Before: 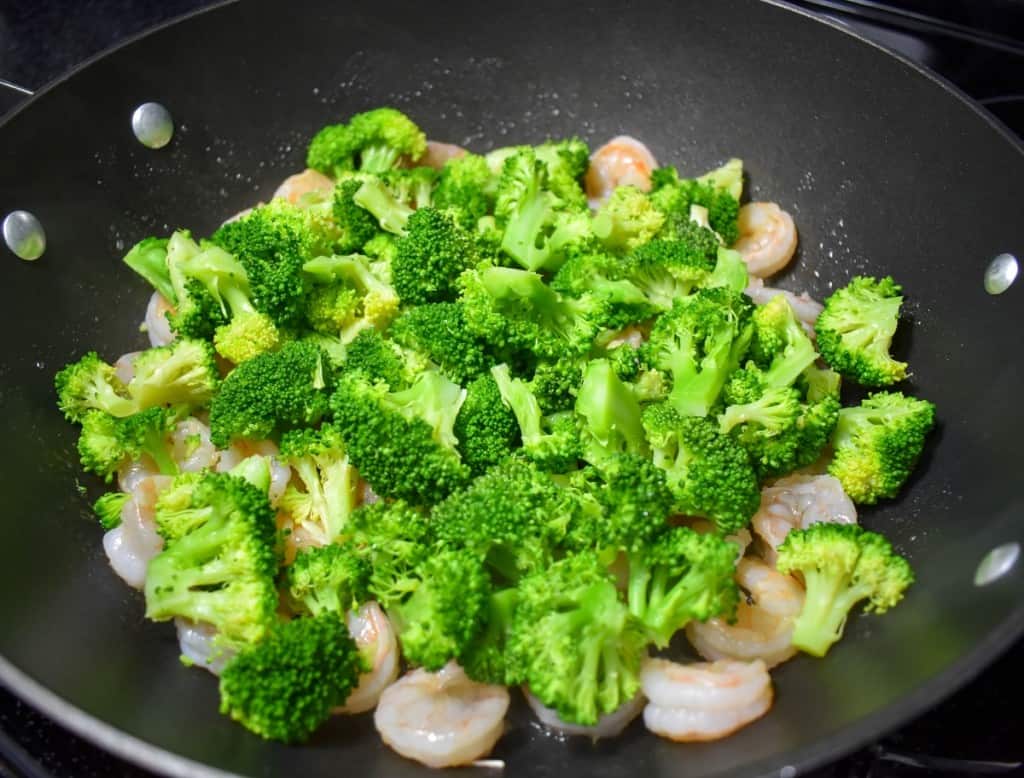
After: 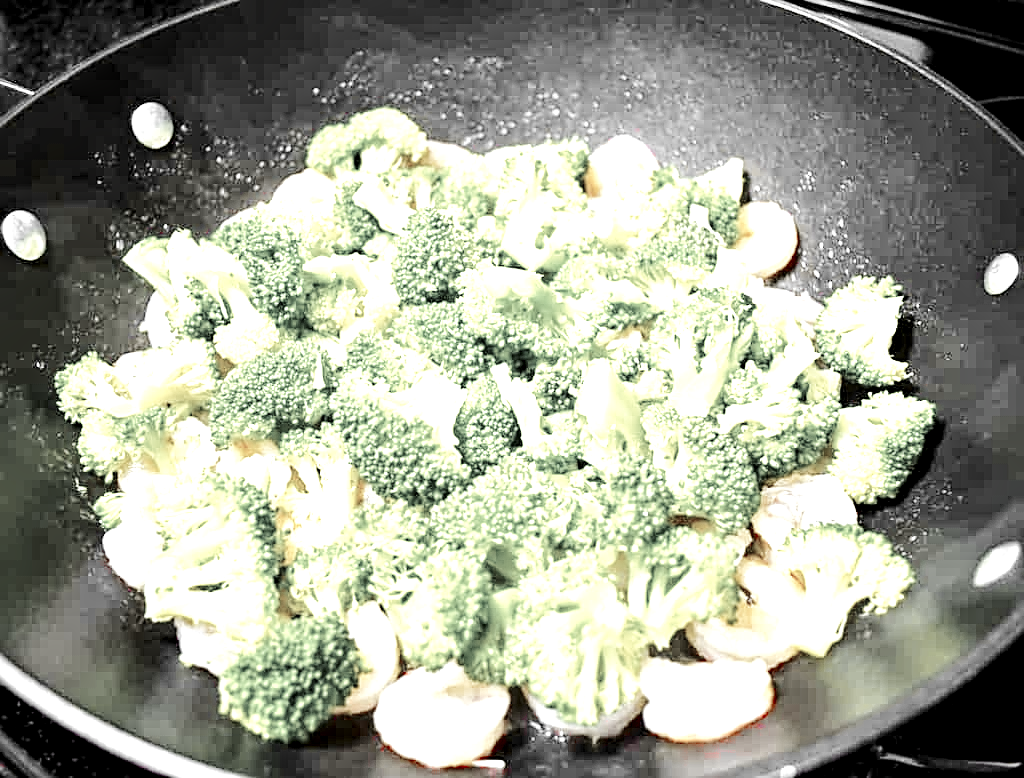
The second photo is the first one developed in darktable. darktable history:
exposure: black level correction 0, exposure 1.453 EV, compensate highlight preservation false
local contrast: highlights 105%, shadows 102%, detail 201%, midtone range 0.2
haze removal: compatibility mode true, adaptive false
color zones: curves: ch1 [(0, 0.831) (0.08, 0.771) (0.157, 0.268) (0.241, 0.207) (0.562, -0.005) (0.714, -0.013) (0.876, 0.01) (1, 0.831)]
base curve: curves: ch0 [(0, 0) (0.028, 0.03) (0.121, 0.232) (0.46, 0.748) (0.859, 0.968) (1, 1)], preserve colors none
sharpen: on, module defaults
tone curve: curves: ch0 [(0.003, 0) (0.066, 0.031) (0.163, 0.112) (0.264, 0.238) (0.395, 0.408) (0.517, 0.56) (0.684, 0.734) (0.791, 0.814) (1, 1)]; ch1 [(0, 0) (0.164, 0.115) (0.337, 0.332) (0.39, 0.398) (0.464, 0.461) (0.501, 0.5) (0.507, 0.5) (0.534, 0.532) (0.577, 0.59) (0.652, 0.681) (0.733, 0.749) (0.811, 0.796) (1, 1)]; ch2 [(0, 0) (0.337, 0.382) (0.464, 0.476) (0.501, 0.5) (0.527, 0.54) (0.551, 0.565) (0.6, 0.59) (0.687, 0.675) (1, 1)], color space Lab, independent channels, preserve colors none
